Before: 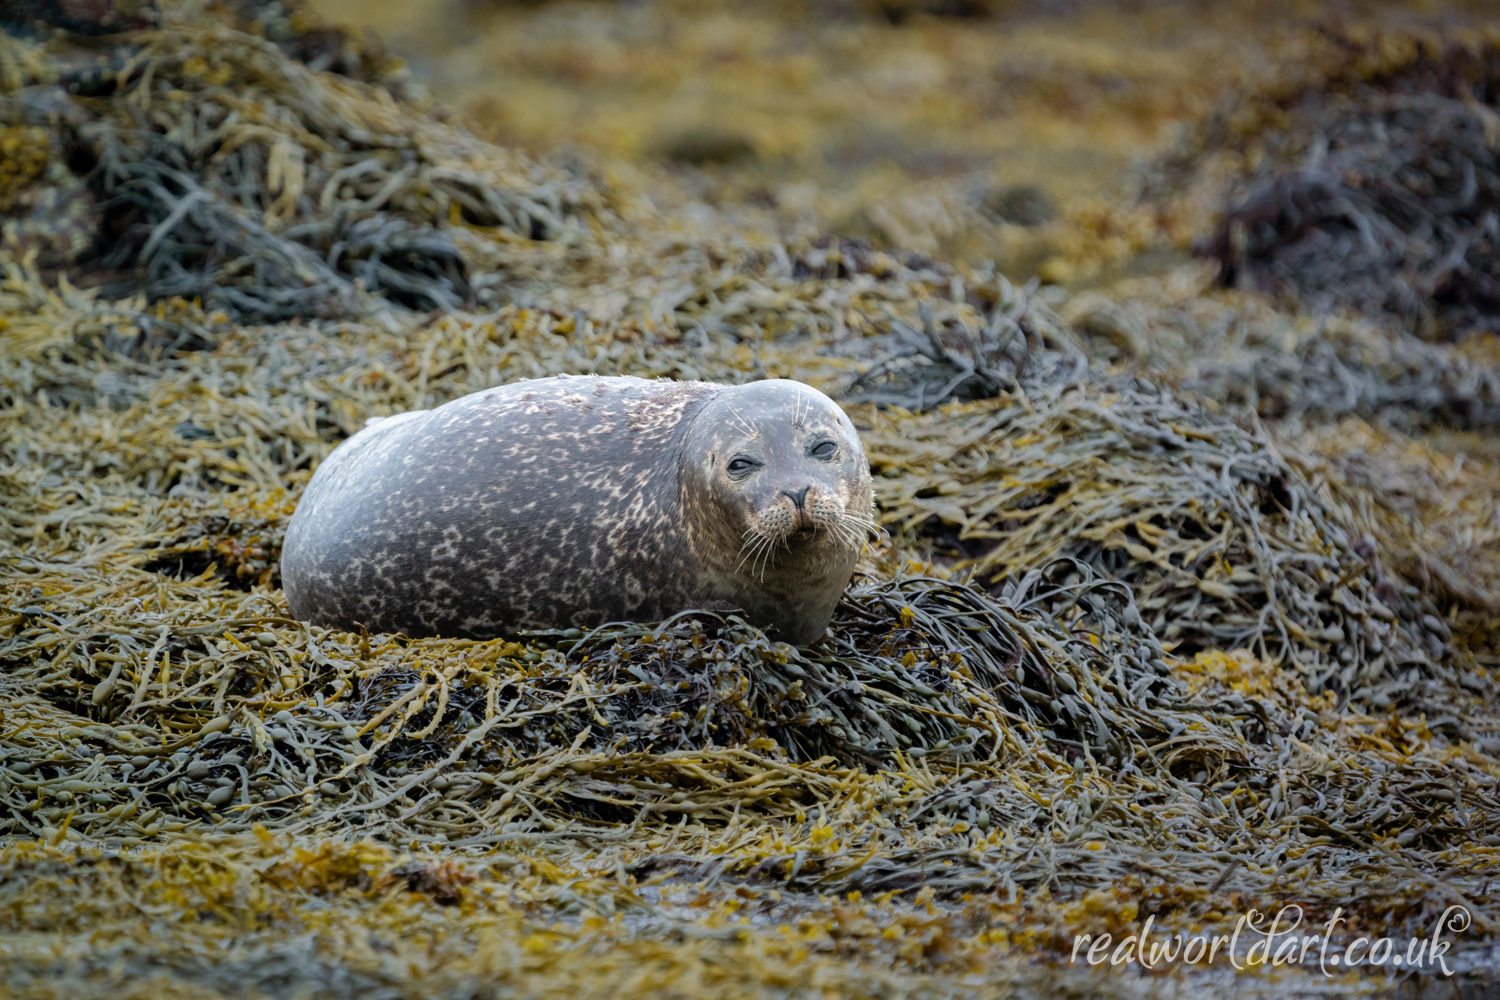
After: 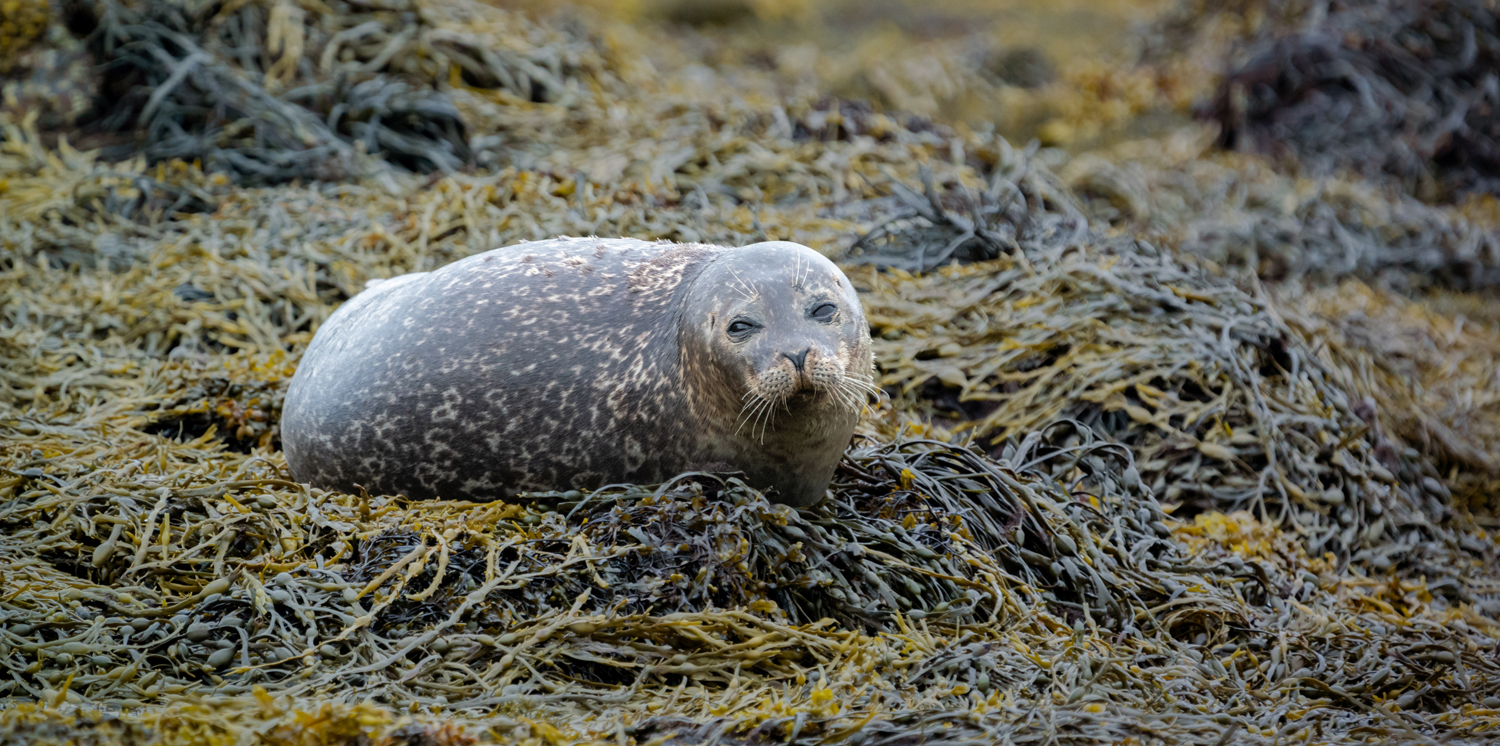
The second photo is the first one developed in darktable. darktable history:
crop: top 13.854%, bottom 11.511%
